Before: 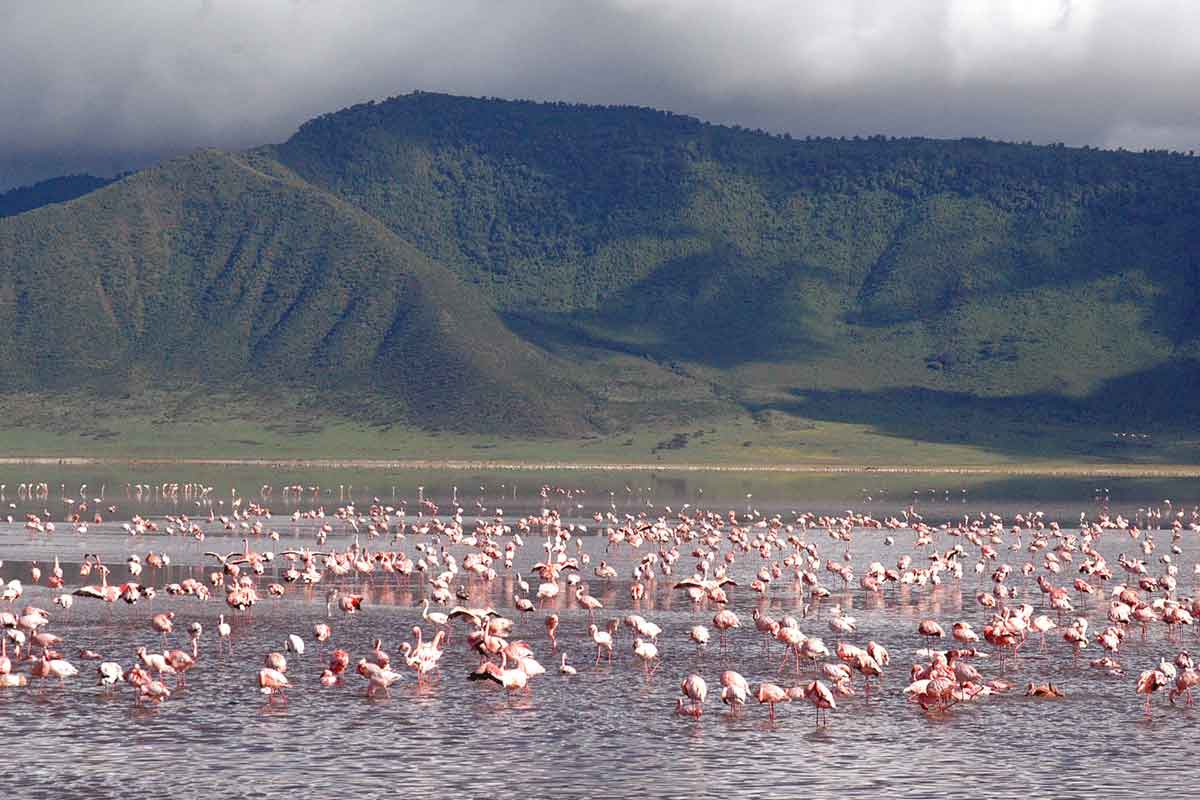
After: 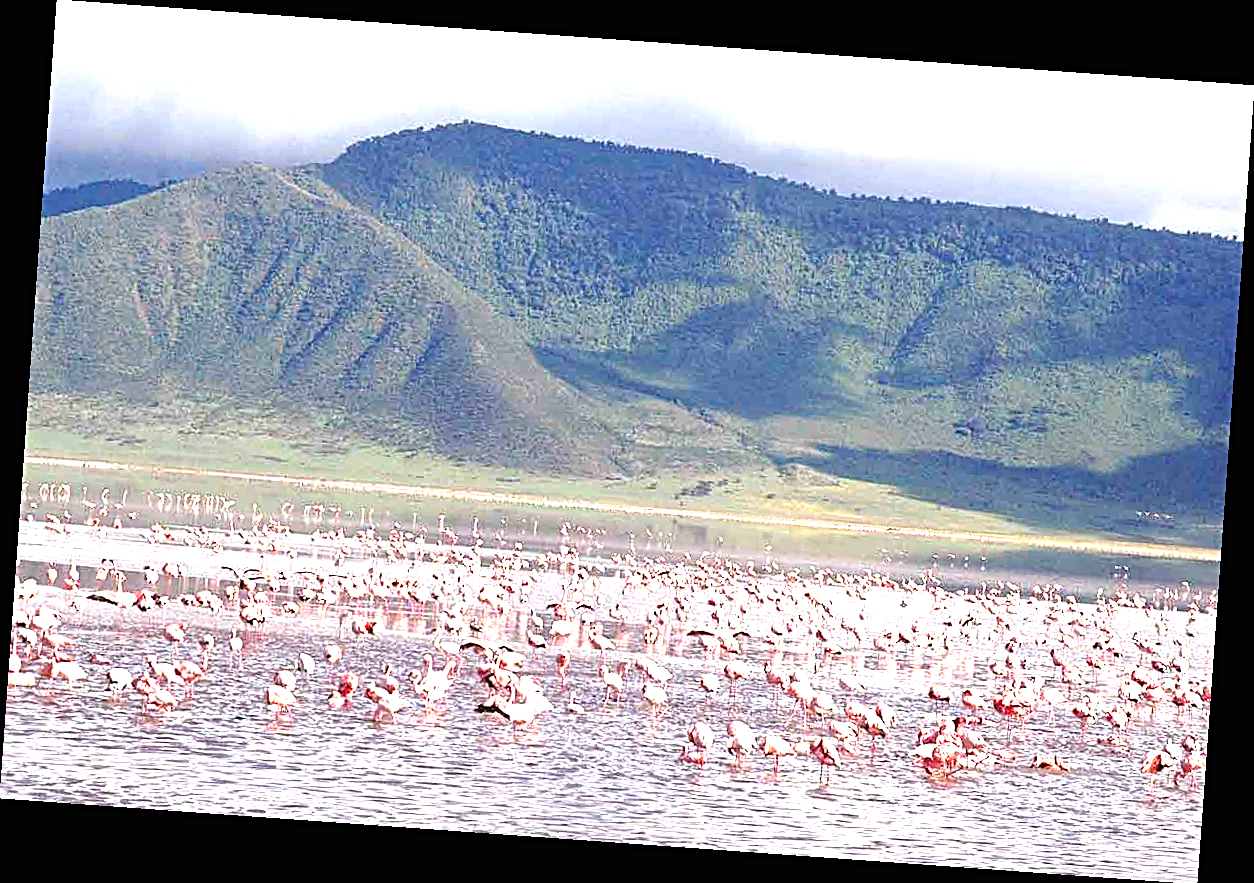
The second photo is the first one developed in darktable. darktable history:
exposure: black level correction 0, exposure 1.75 EV, compensate exposure bias true, compensate highlight preservation false
rotate and perspective: rotation 4.1°, automatic cropping off
sharpen: radius 2.584, amount 0.688
